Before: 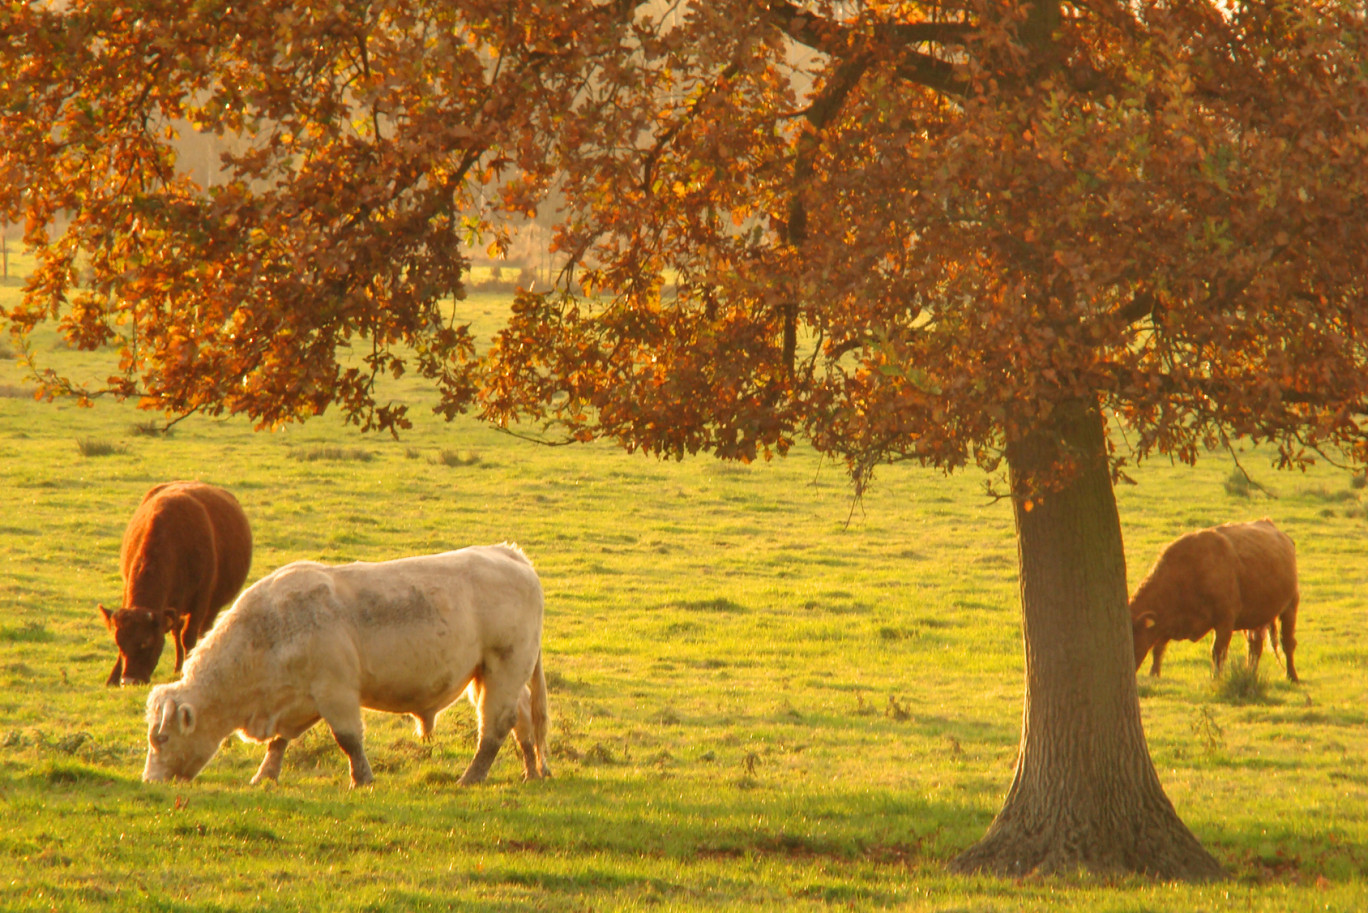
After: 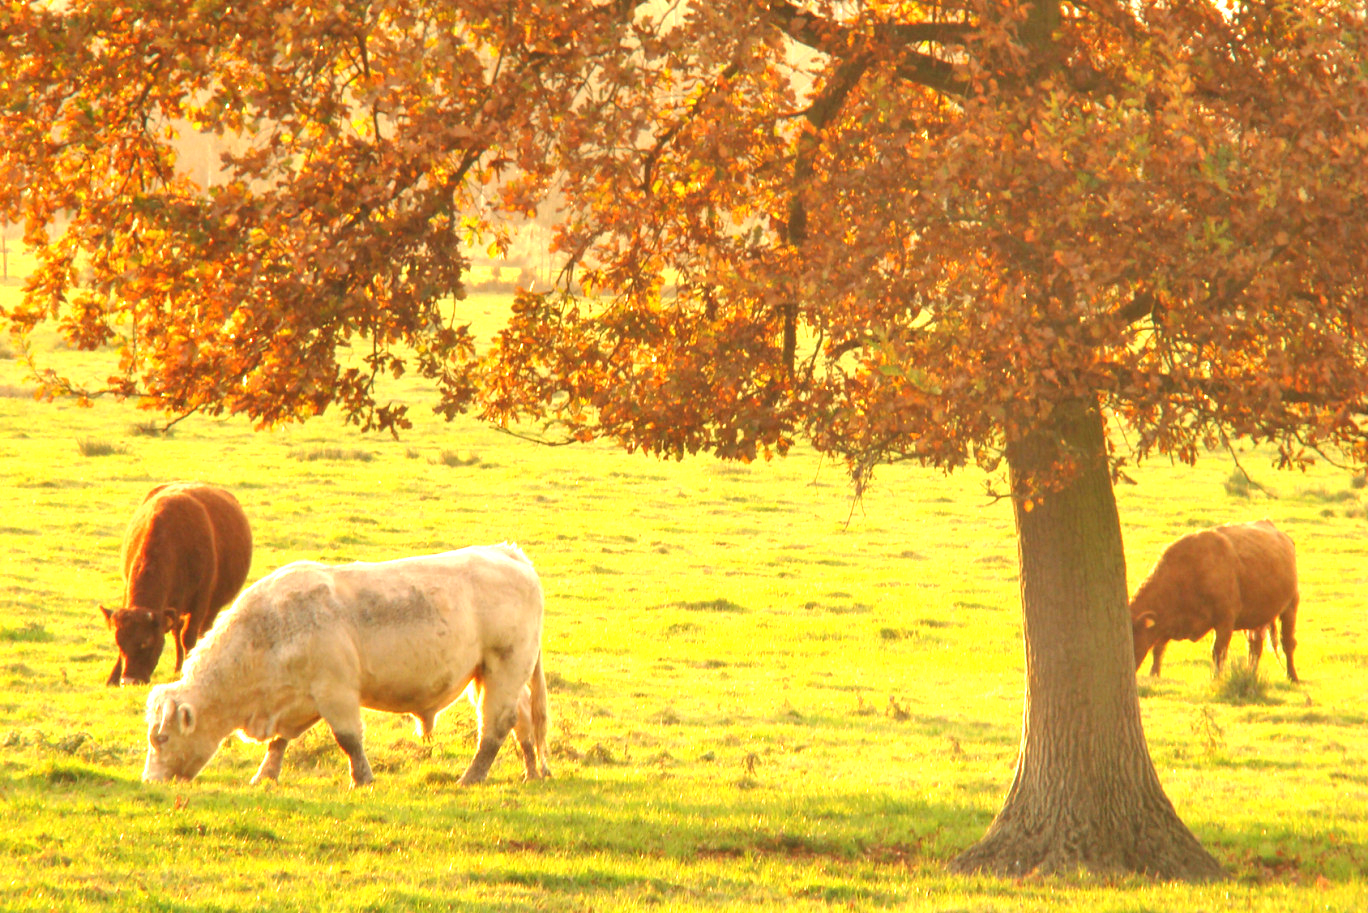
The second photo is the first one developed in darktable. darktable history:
exposure: black level correction 0, exposure 1.099 EV, compensate highlight preservation false
tone equalizer: edges refinement/feathering 500, mask exposure compensation -1.57 EV, preserve details no
